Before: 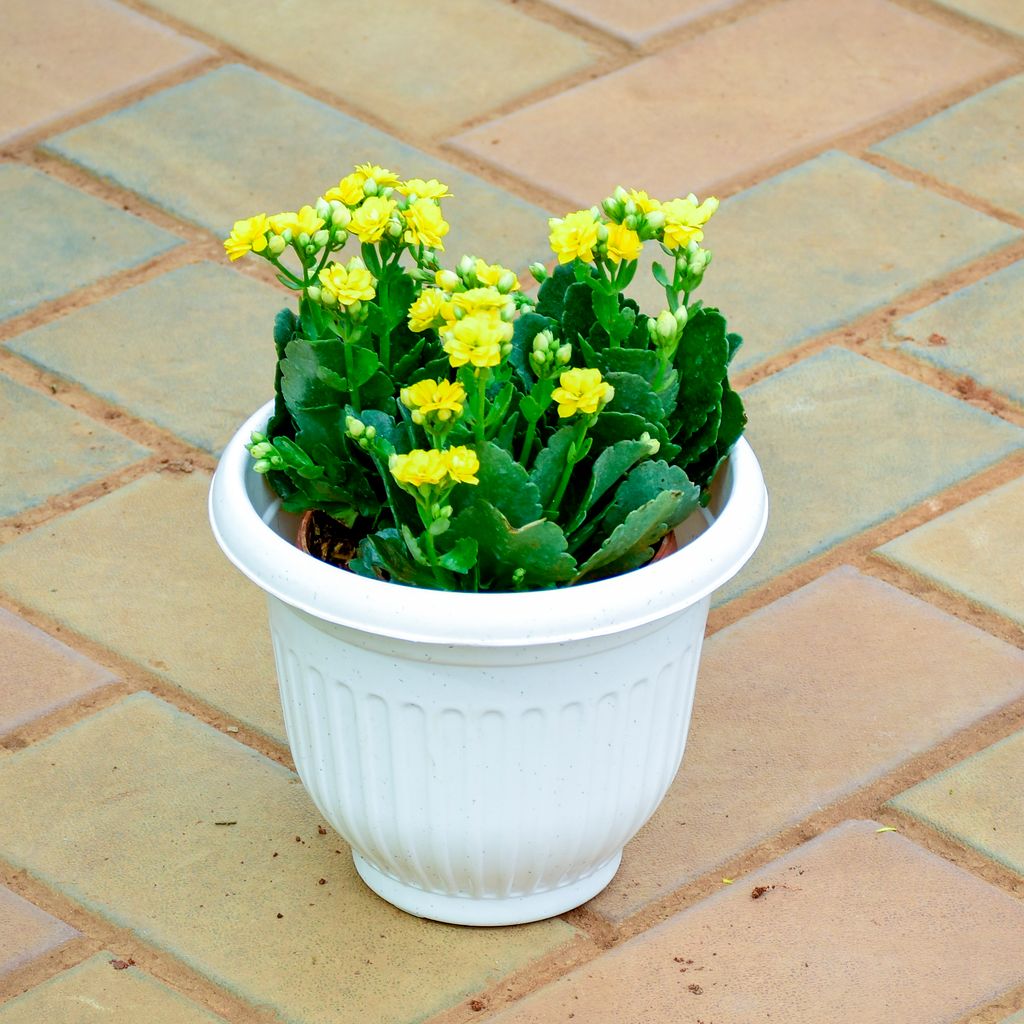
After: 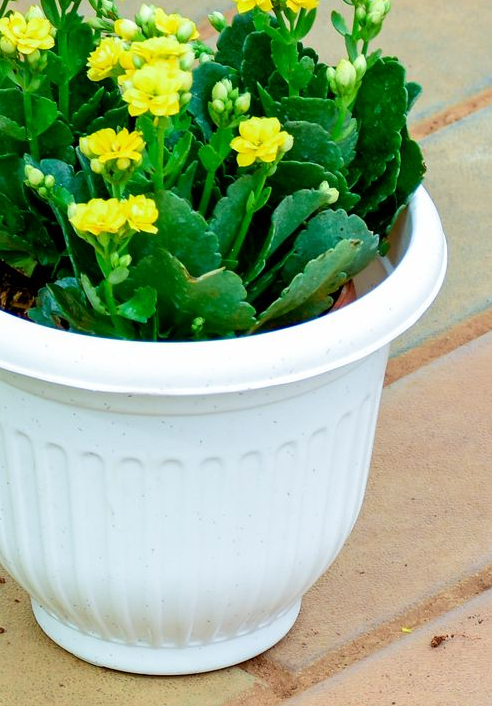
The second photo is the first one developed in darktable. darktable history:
crop: left 31.416%, top 24.609%, right 20.443%, bottom 6.444%
